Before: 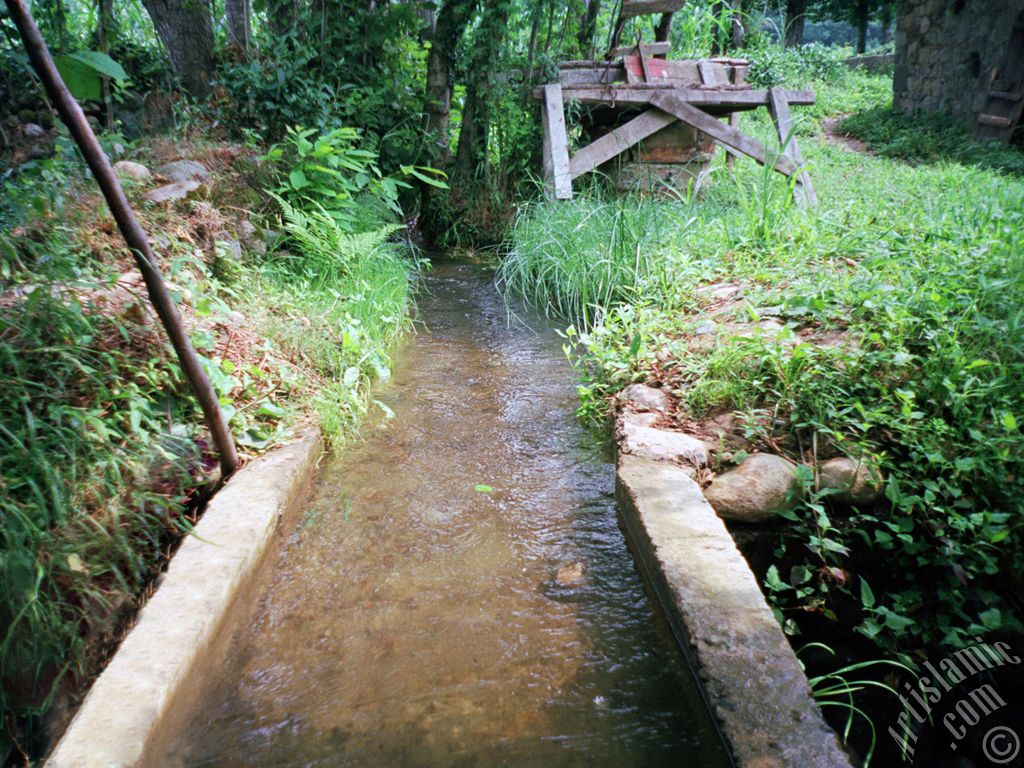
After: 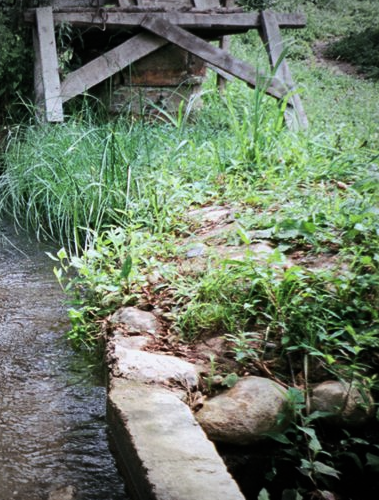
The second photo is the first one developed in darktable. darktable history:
exposure: black level correction 0, exposure -0.716 EV, compensate highlight preservation false
vignetting: fall-off start 67.28%, width/height ratio 1.018
crop and rotate: left 49.709%, top 10.105%, right 13.194%, bottom 24.762%
contrast brightness saturation: saturation -0.068
tone equalizer: -8 EV -0.734 EV, -7 EV -0.667 EV, -6 EV -0.562 EV, -5 EV -0.364 EV, -3 EV 0.376 EV, -2 EV 0.6 EV, -1 EV 0.684 EV, +0 EV 0.754 EV, edges refinement/feathering 500, mask exposure compensation -1.57 EV, preserve details no
